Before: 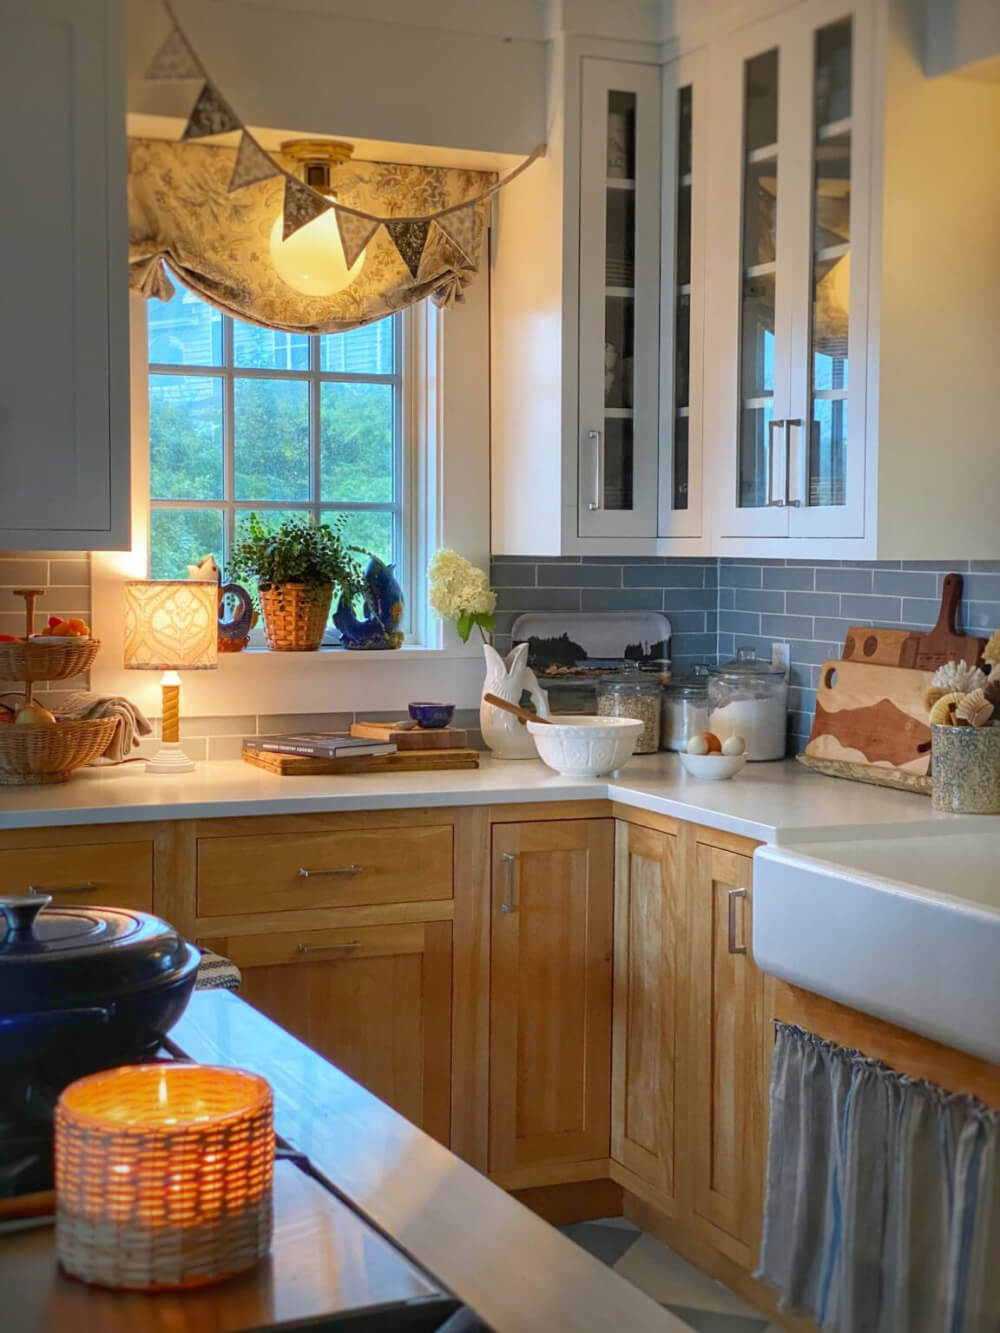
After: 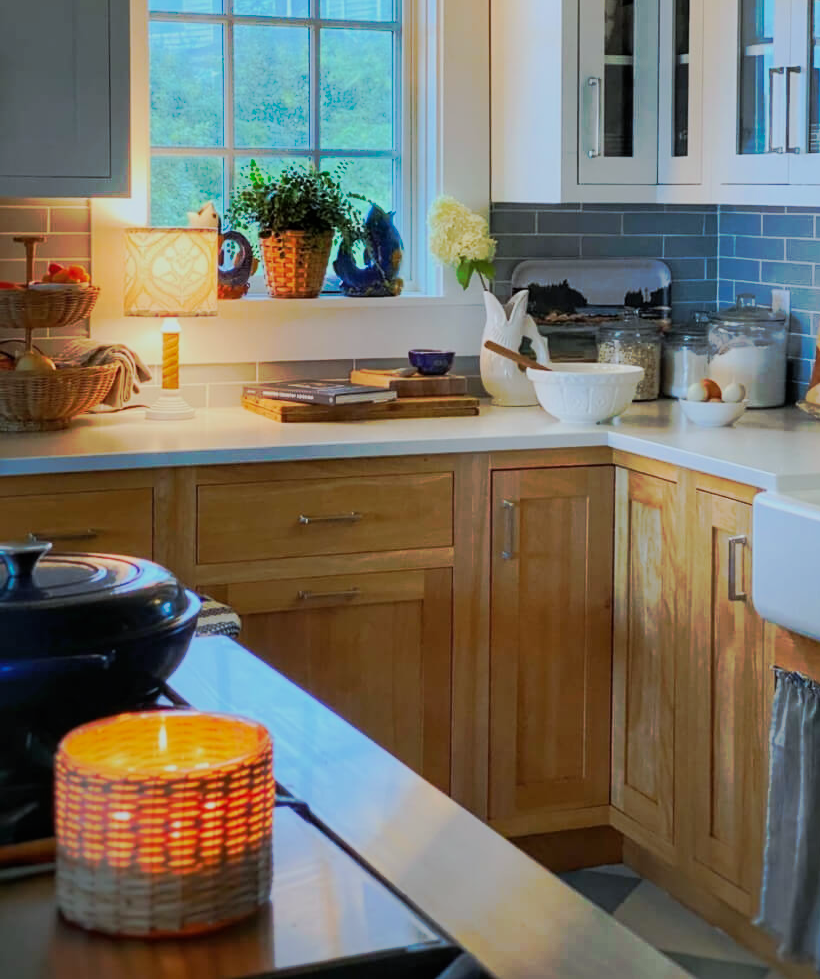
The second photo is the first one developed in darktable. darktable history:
tone curve: curves: ch0 [(0, 0) (0.003, 0.003) (0.011, 0.011) (0.025, 0.024) (0.044, 0.044) (0.069, 0.068) (0.1, 0.098) (0.136, 0.133) (0.177, 0.174) (0.224, 0.22) (0.277, 0.272) (0.335, 0.329) (0.399, 0.392) (0.468, 0.46) (0.543, 0.607) (0.623, 0.676) (0.709, 0.75) (0.801, 0.828) (0.898, 0.912) (1, 1)], preserve colors none
filmic rgb: black relative exposure -7.65 EV, white relative exposure 4.56 EV, hardness 3.61, color science v6 (2022)
crop: top 26.531%, right 17.959%
color calibration: illuminant Planckian (black body), adaptation linear Bradford (ICC v4), x 0.364, y 0.367, temperature 4417.56 K, saturation algorithm version 1 (2020)
